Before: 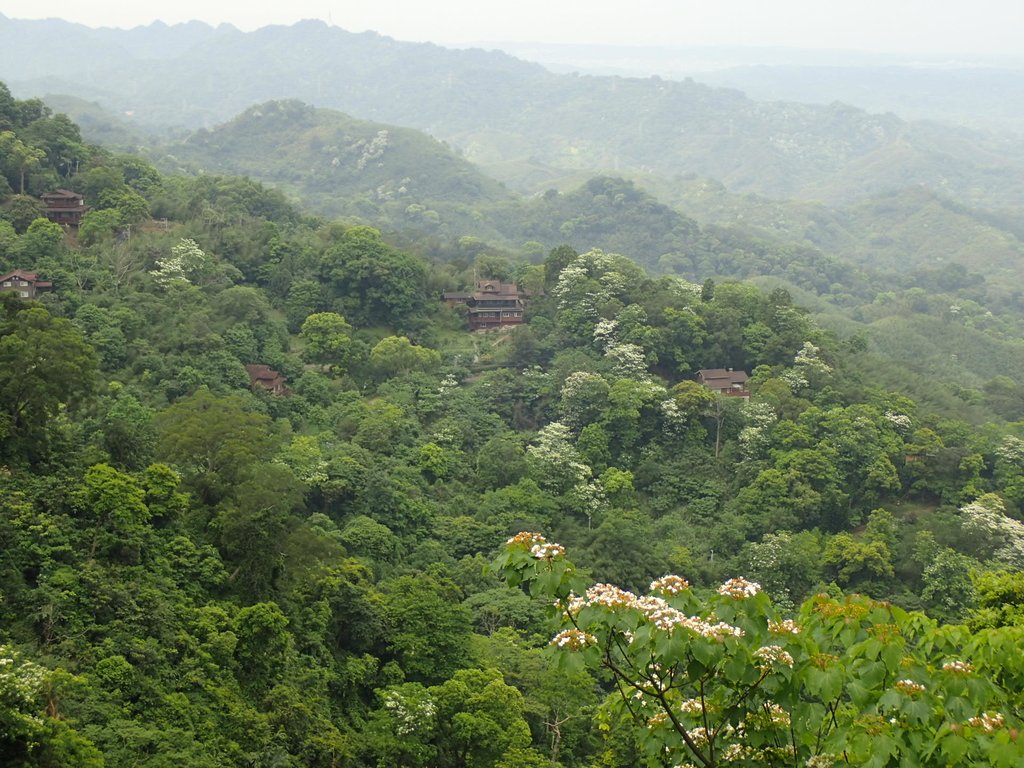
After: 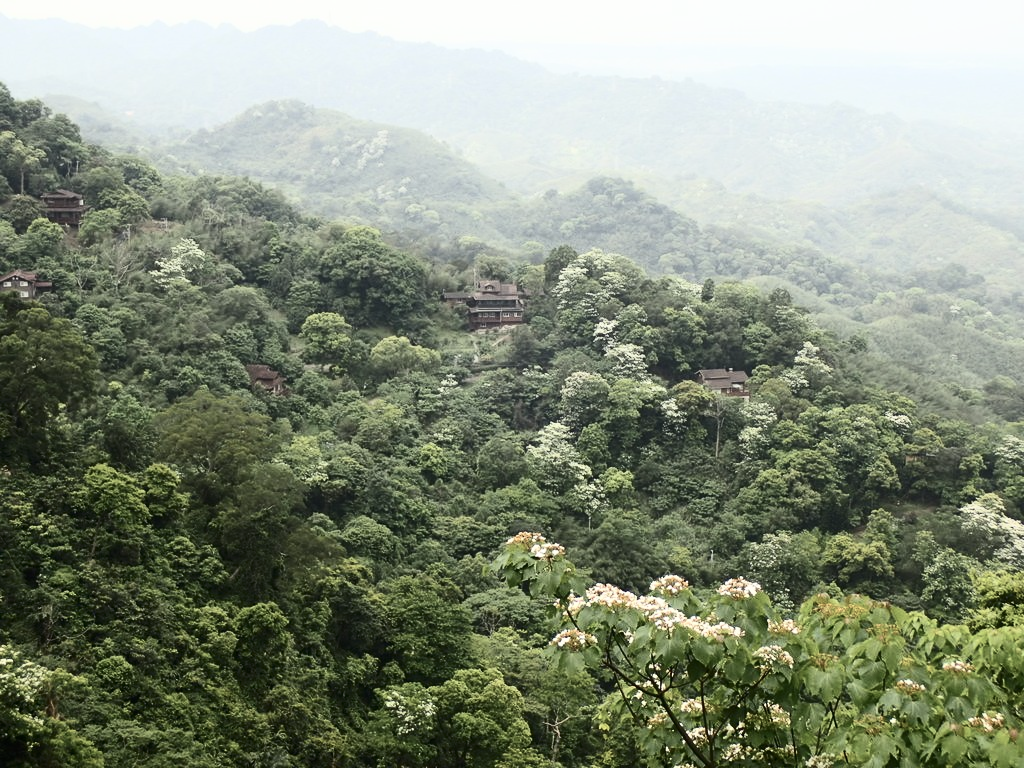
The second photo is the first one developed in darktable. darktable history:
color correction: saturation 0.57
color contrast: green-magenta contrast 1.2, blue-yellow contrast 1.2
white balance: emerald 1
contrast brightness saturation: contrast 0.39, brightness 0.1
